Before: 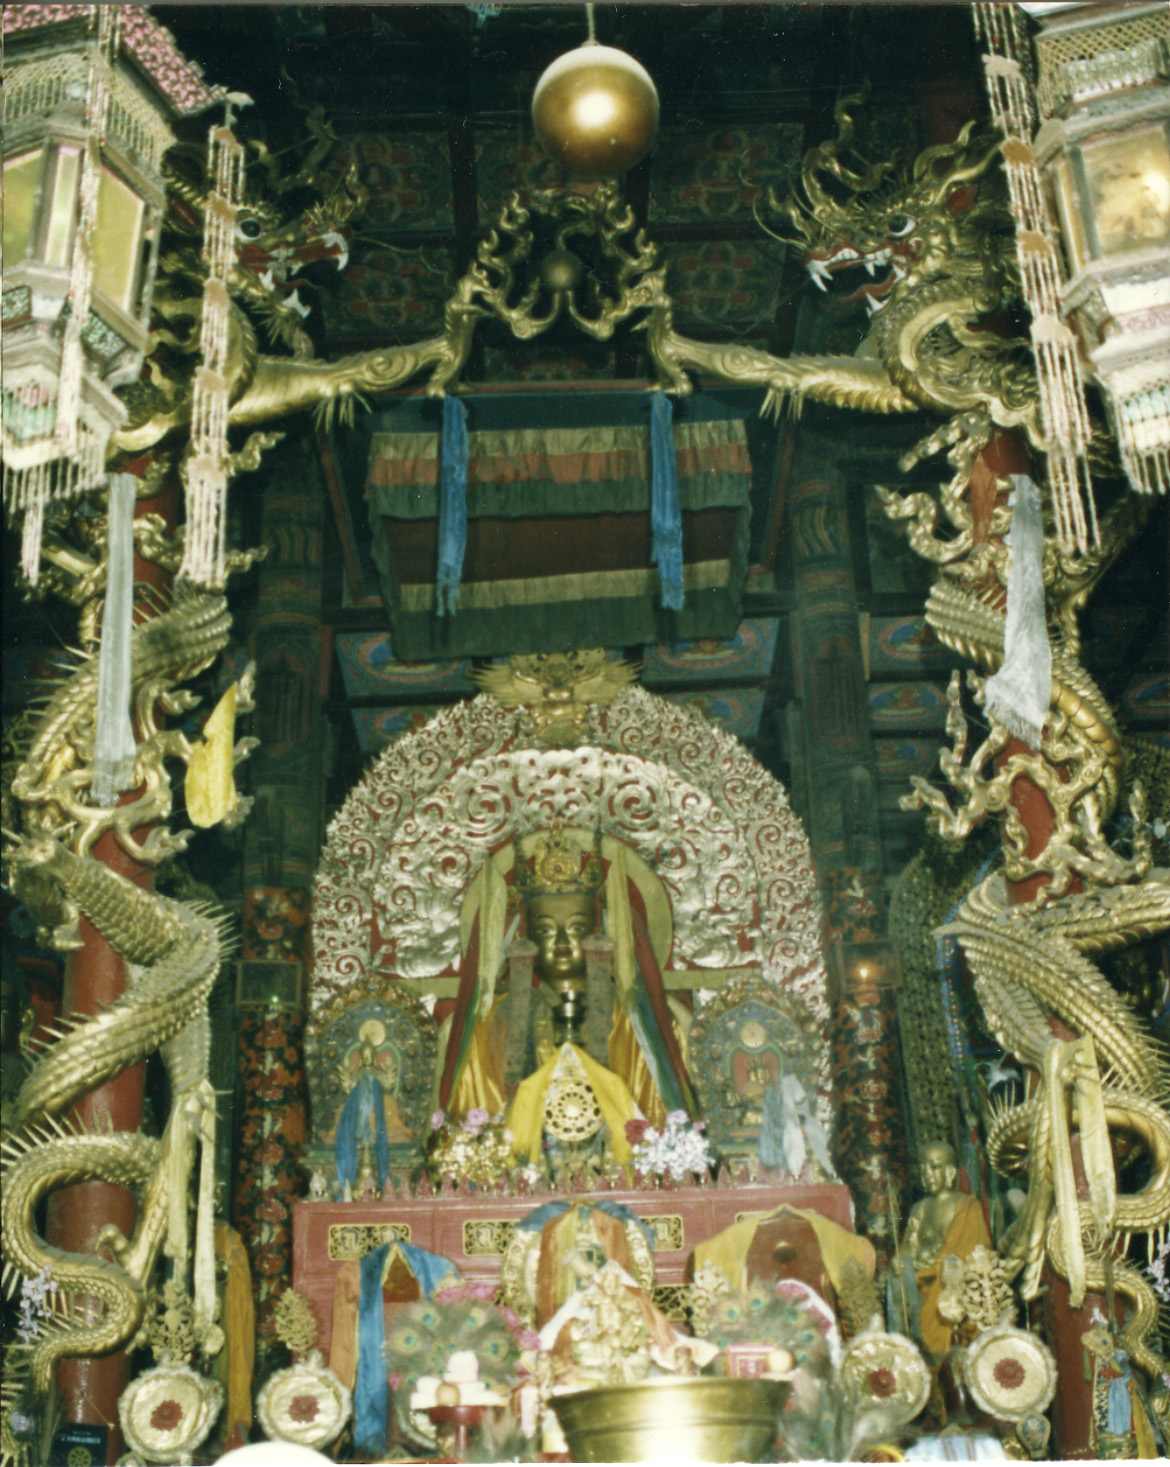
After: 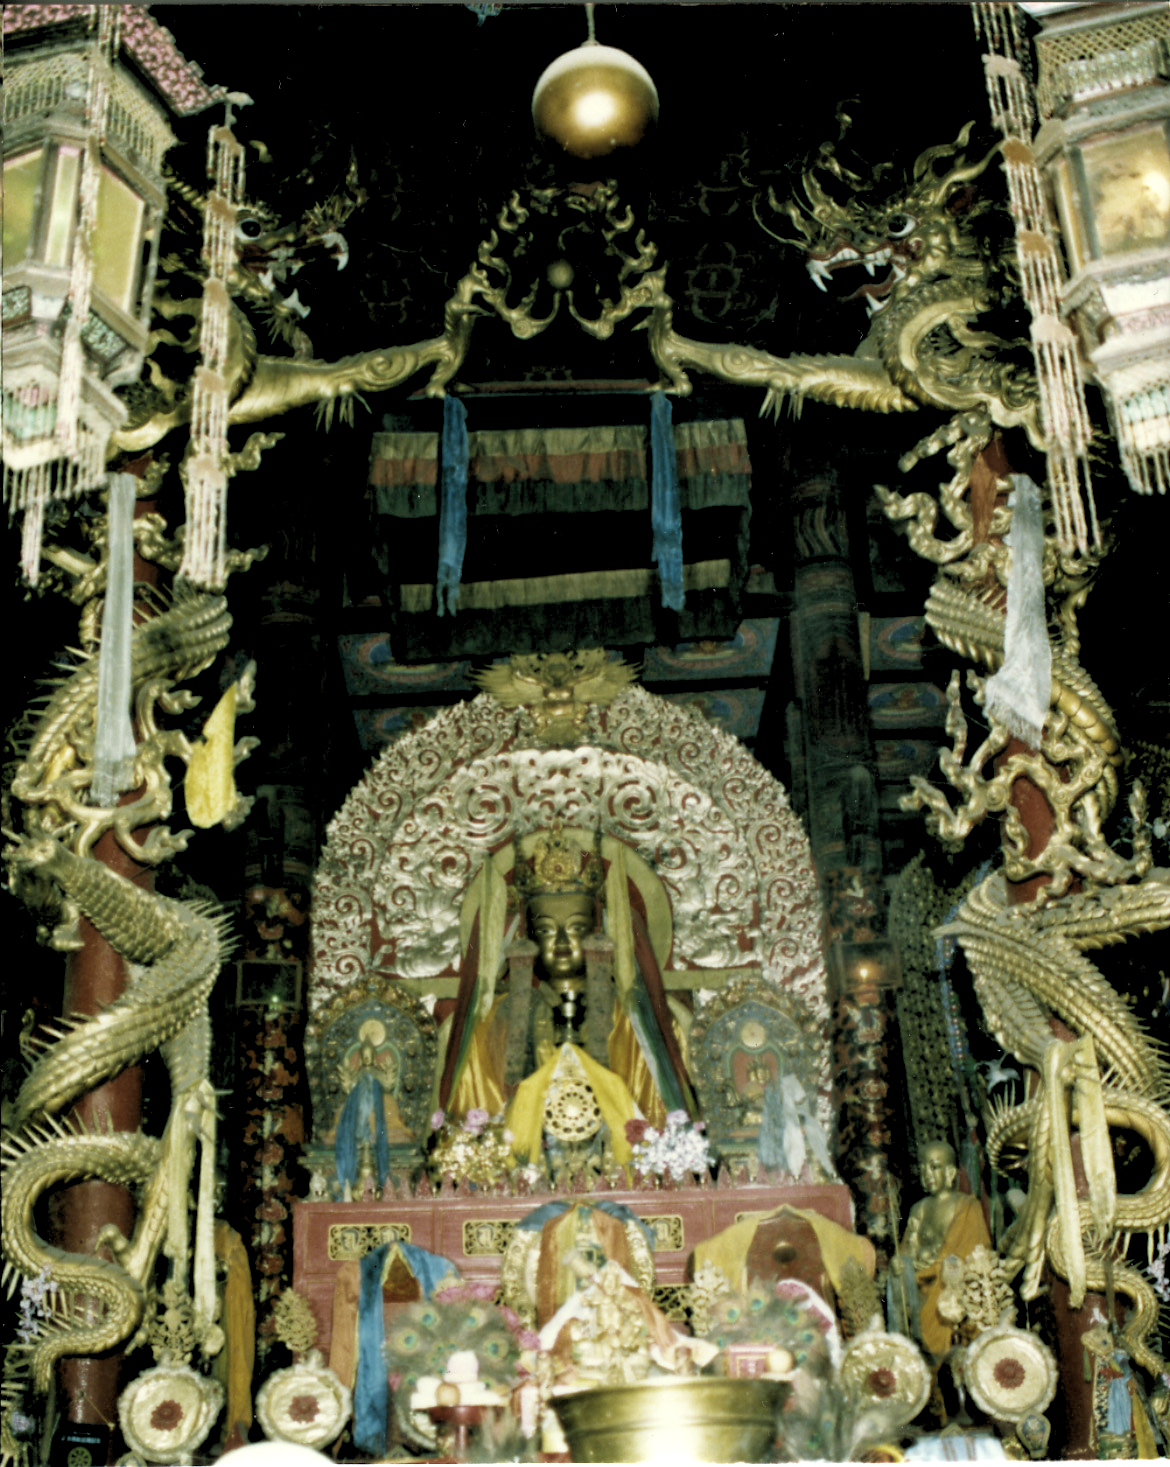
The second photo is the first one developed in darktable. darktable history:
exposure: black level correction 0.002, exposure -0.1 EV, compensate highlight preservation false
rgb levels: levels [[0.034, 0.472, 0.904], [0, 0.5, 1], [0, 0.5, 1]]
